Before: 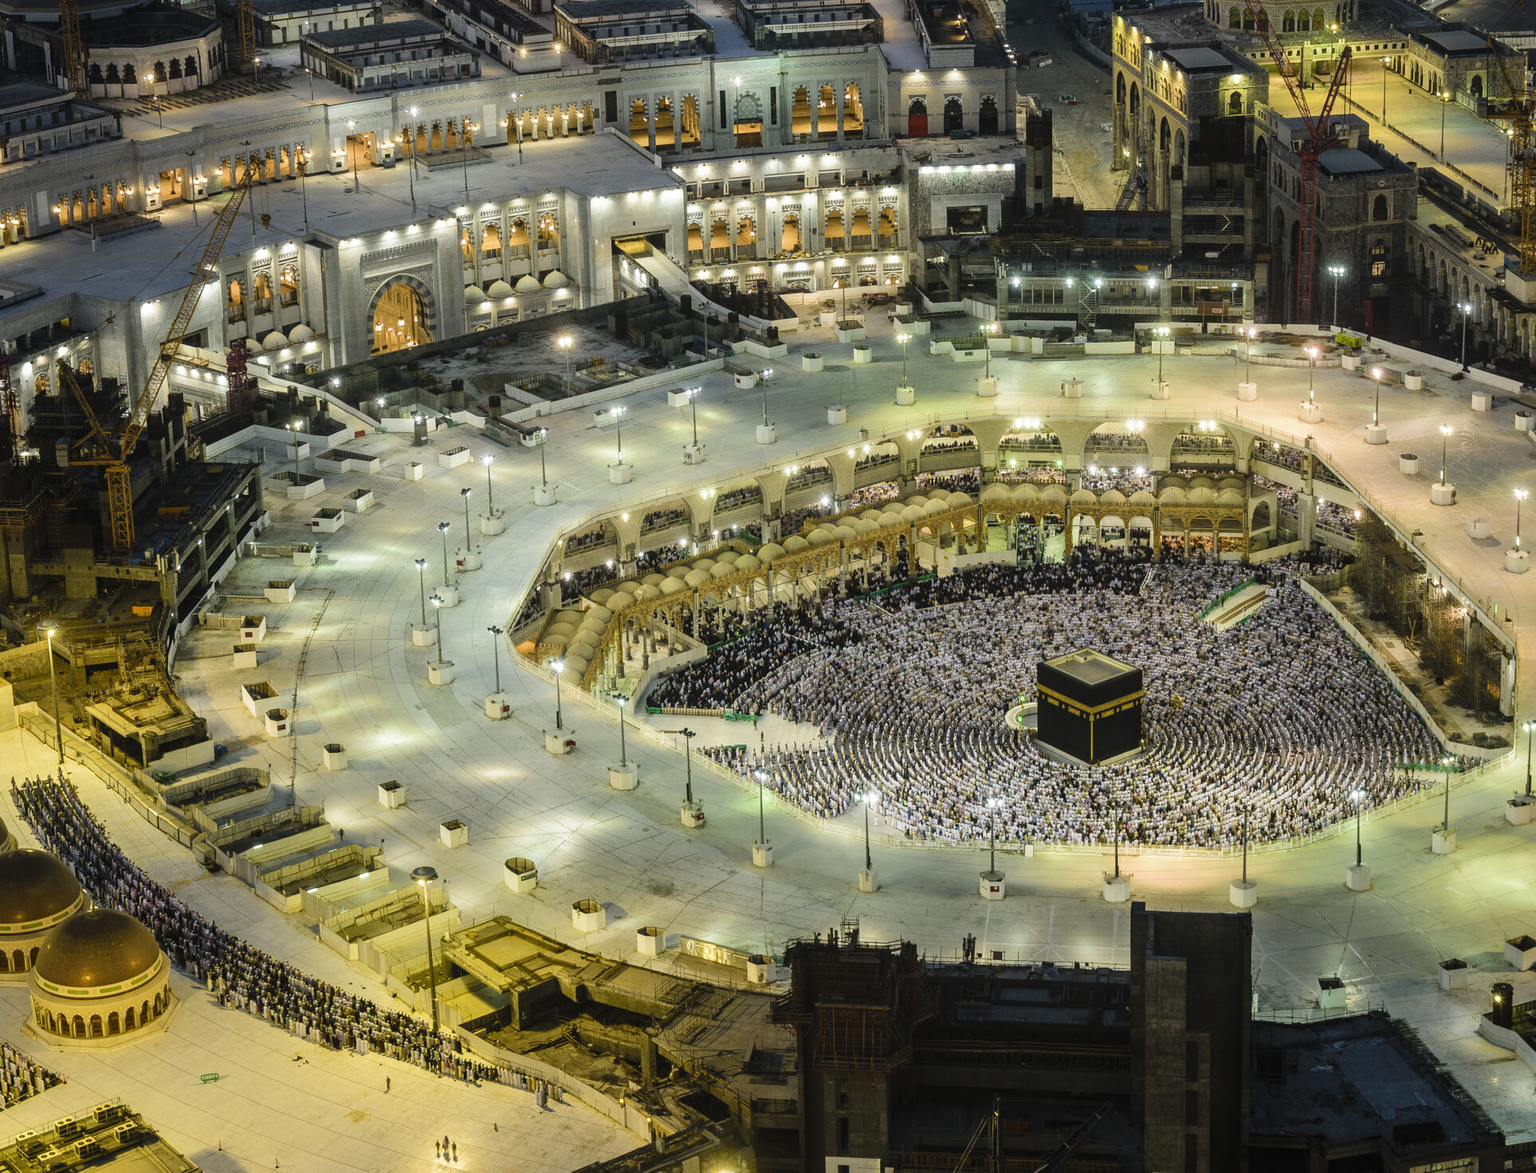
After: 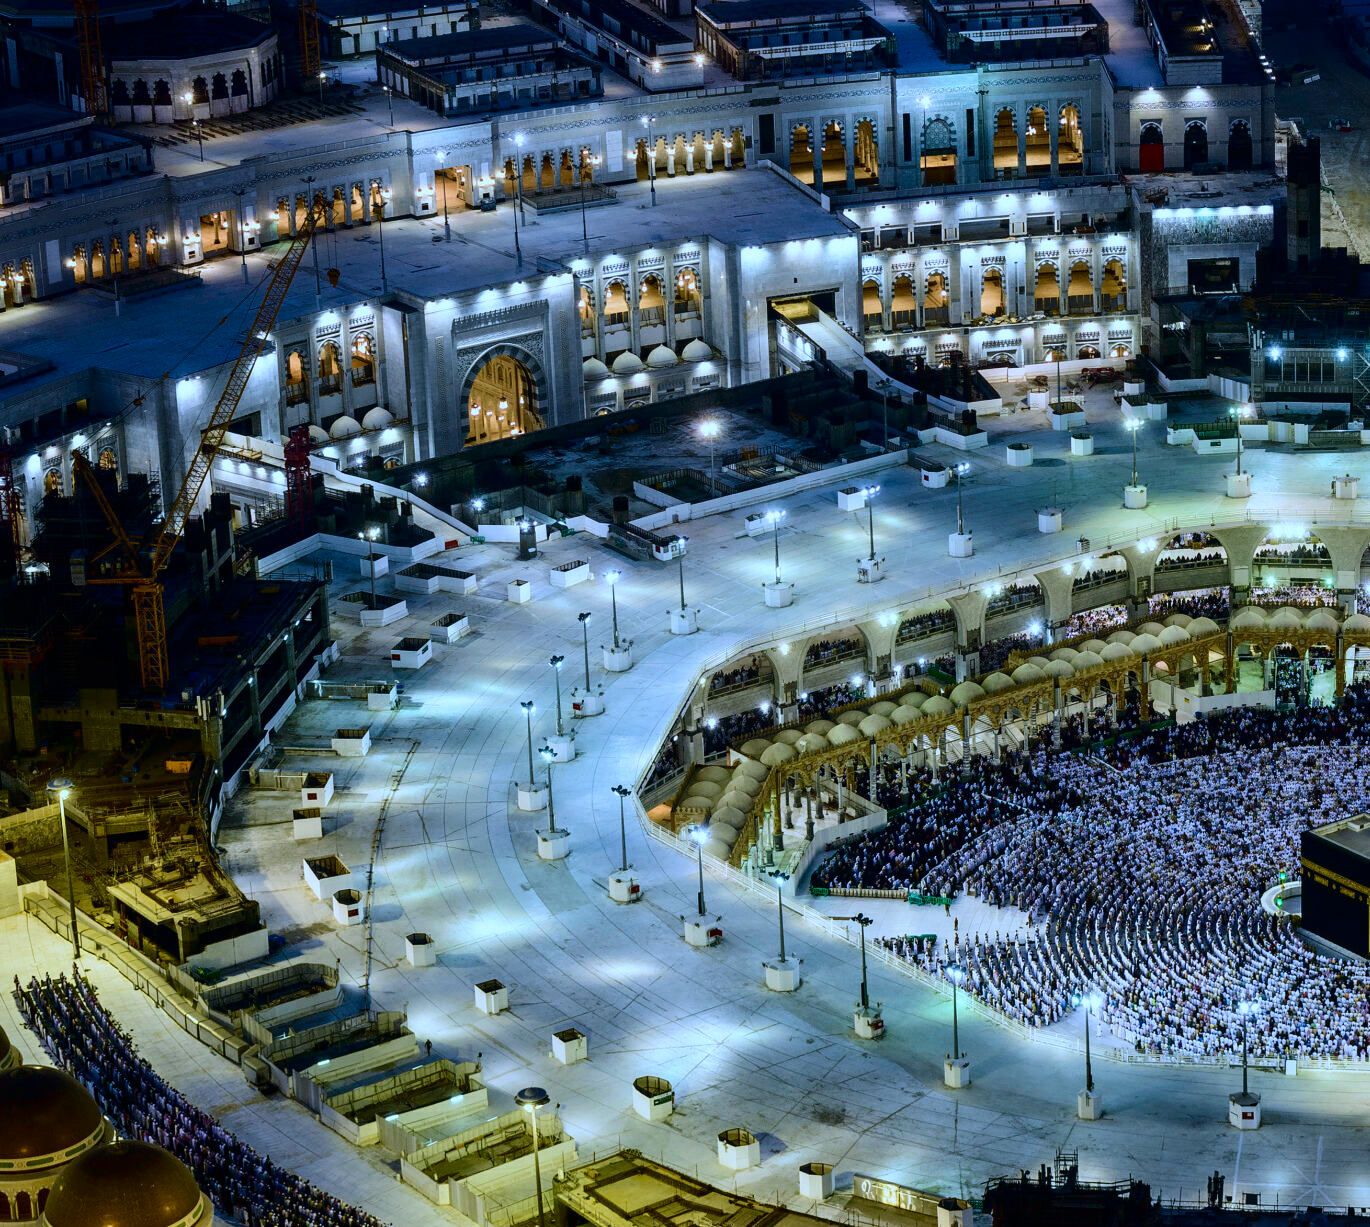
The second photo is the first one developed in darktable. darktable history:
white balance: red 0.926, green 1.003, blue 1.133
crop: right 28.885%, bottom 16.626%
contrast brightness saturation: contrast 0.19, brightness -0.24, saturation 0.11
color calibration: illuminant as shot in camera, x 0.379, y 0.396, temperature 4138.76 K
